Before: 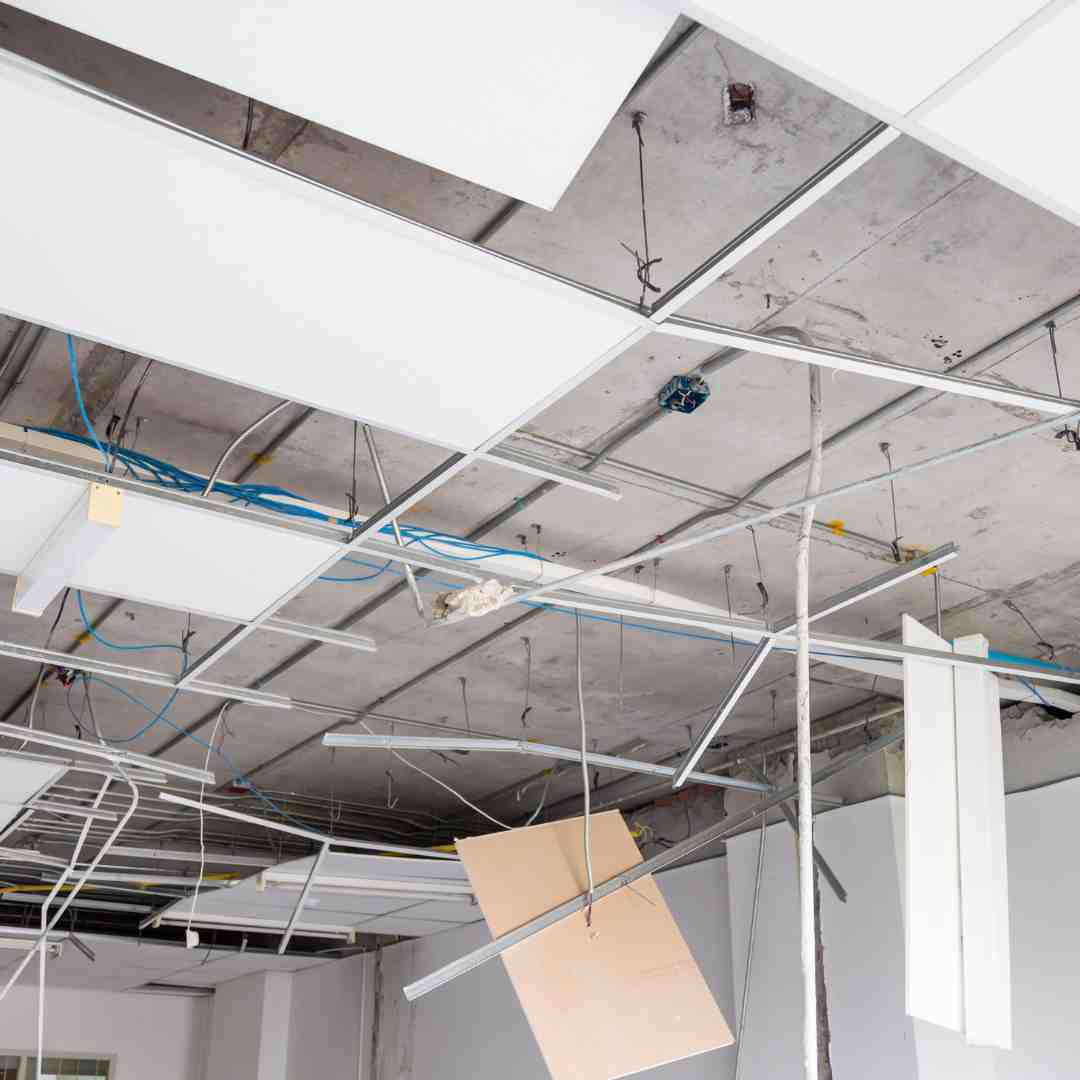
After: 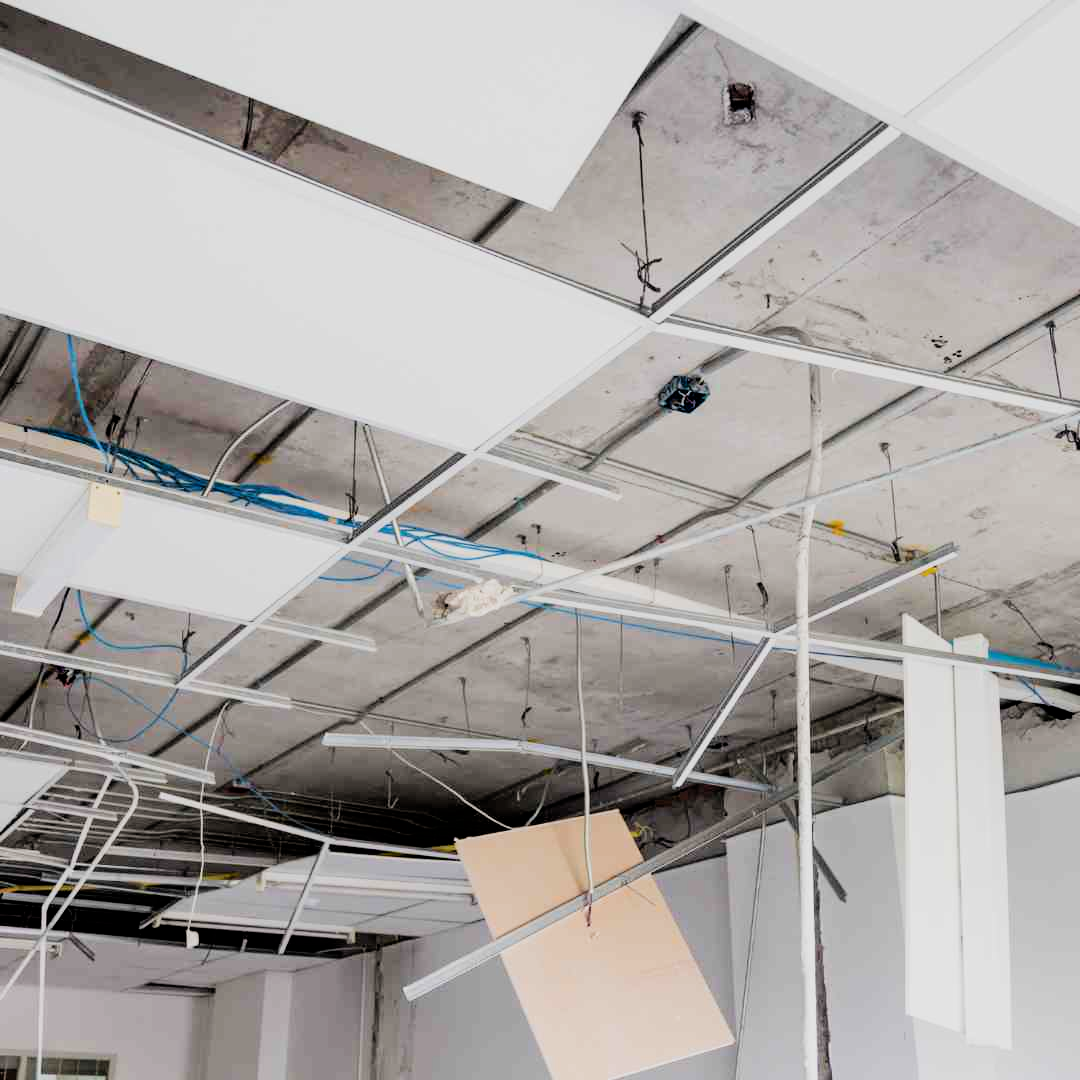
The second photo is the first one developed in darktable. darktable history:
exposure: black level correction 0.005, exposure 0.014 EV, compensate highlight preservation false
filmic rgb: black relative exposure -5 EV, hardness 2.88, contrast 1.3, highlights saturation mix -30%
